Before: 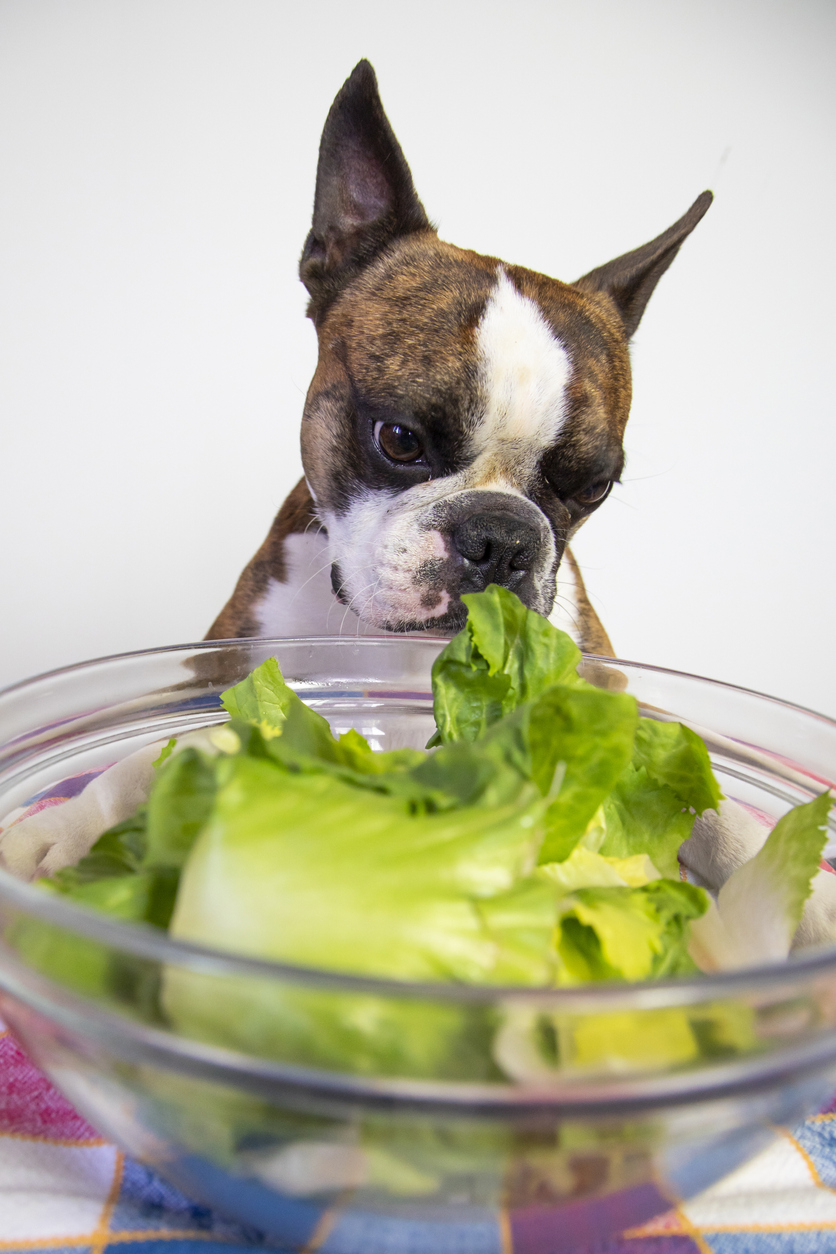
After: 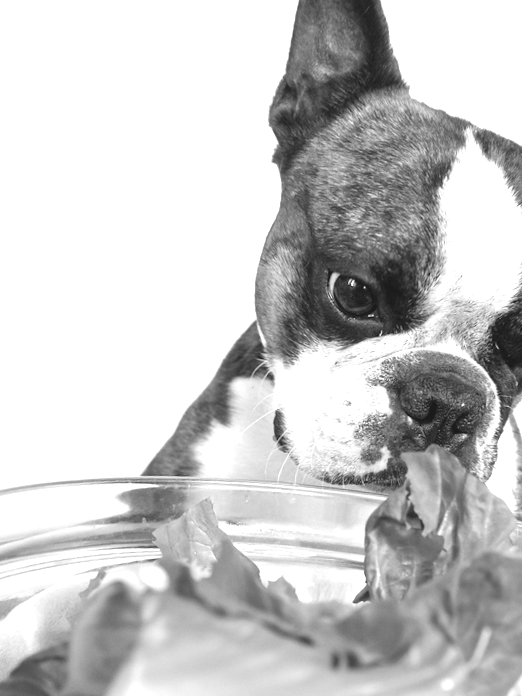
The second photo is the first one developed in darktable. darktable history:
color calibration: output gray [0.246, 0.254, 0.501, 0], x 0.37, y 0.377, temperature 4291.62 K
exposure: black level correction -0.005, exposure 1 EV, compensate highlight preservation false
crop and rotate: angle -4.99°, left 2.108%, top 6.799%, right 27.542%, bottom 30.631%
